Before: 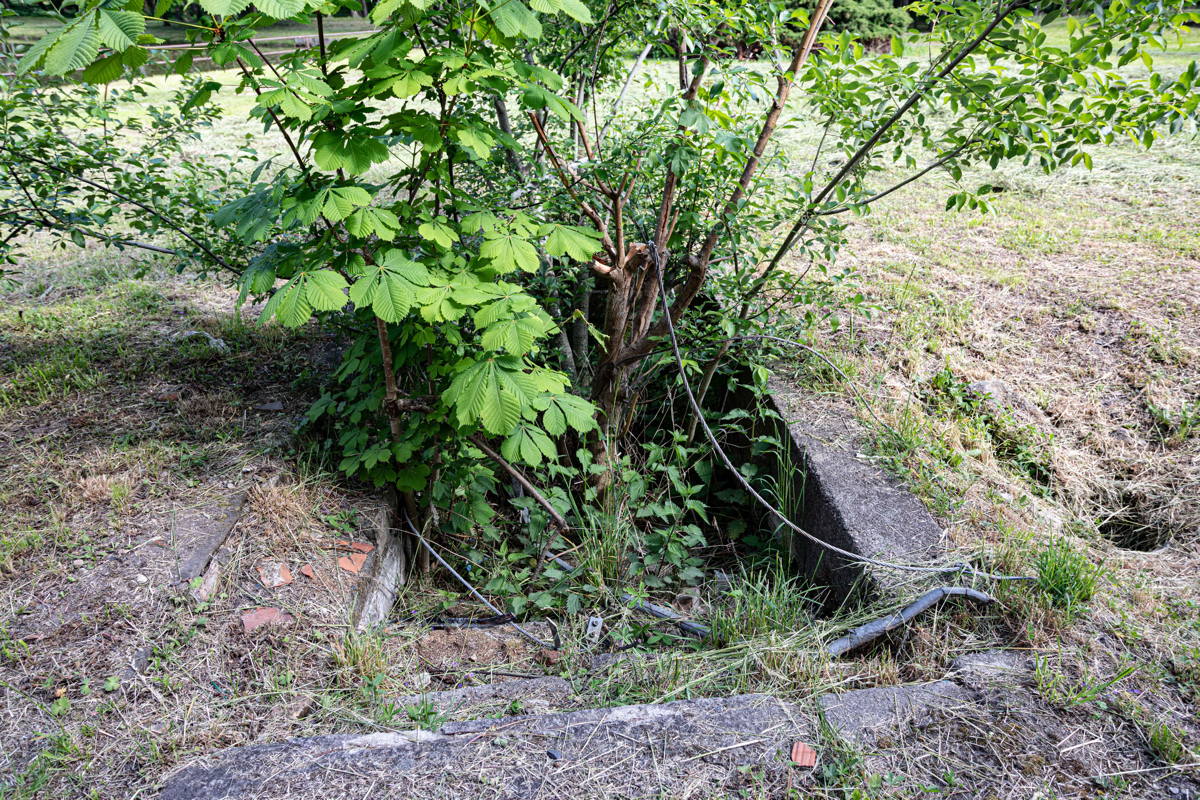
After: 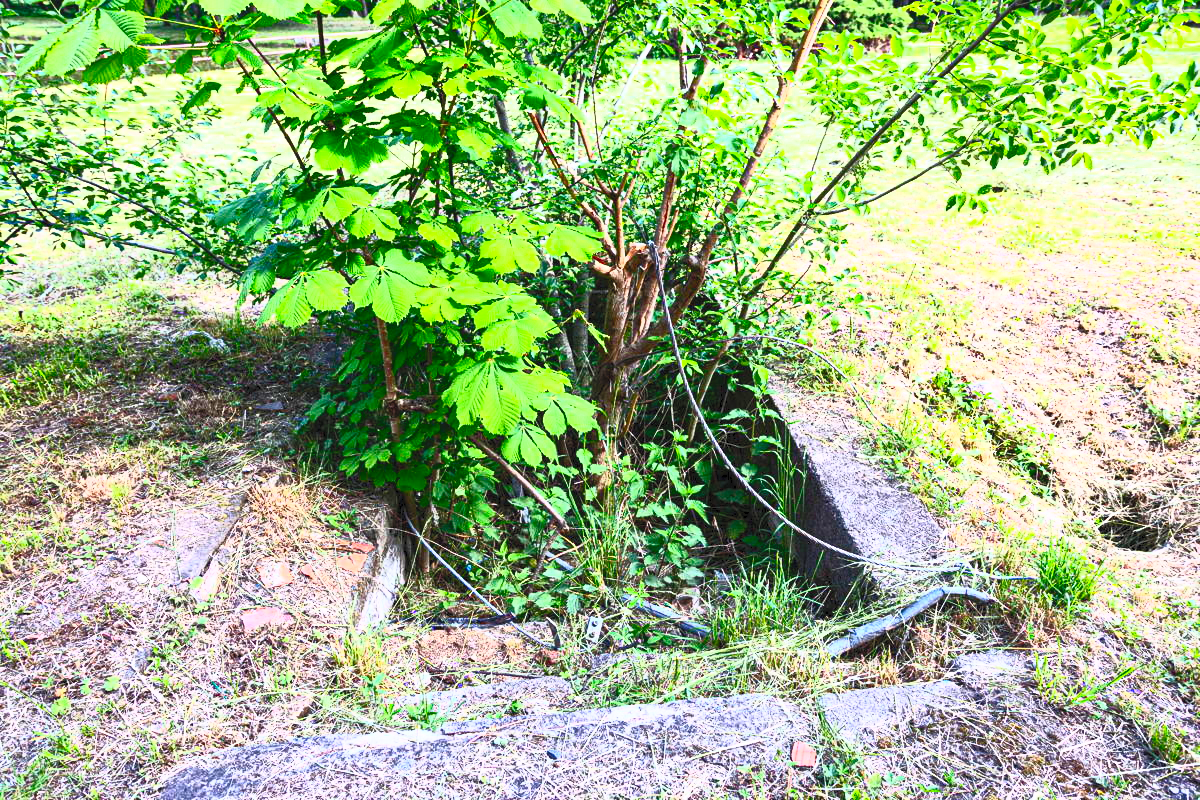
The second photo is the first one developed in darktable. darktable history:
tone equalizer: -8 EV 0.25 EV, -7 EV 0.417 EV, -6 EV 0.417 EV, -5 EV 0.25 EV, -3 EV -0.25 EV, -2 EV -0.417 EV, -1 EV -0.417 EV, +0 EV -0.25 EV, edges refinement/feathering 500, mask exposure compensation -1.57 EV, preserve details guided filter
contrast brightness saturation: contrast 1, brightness 1, saturation 1
